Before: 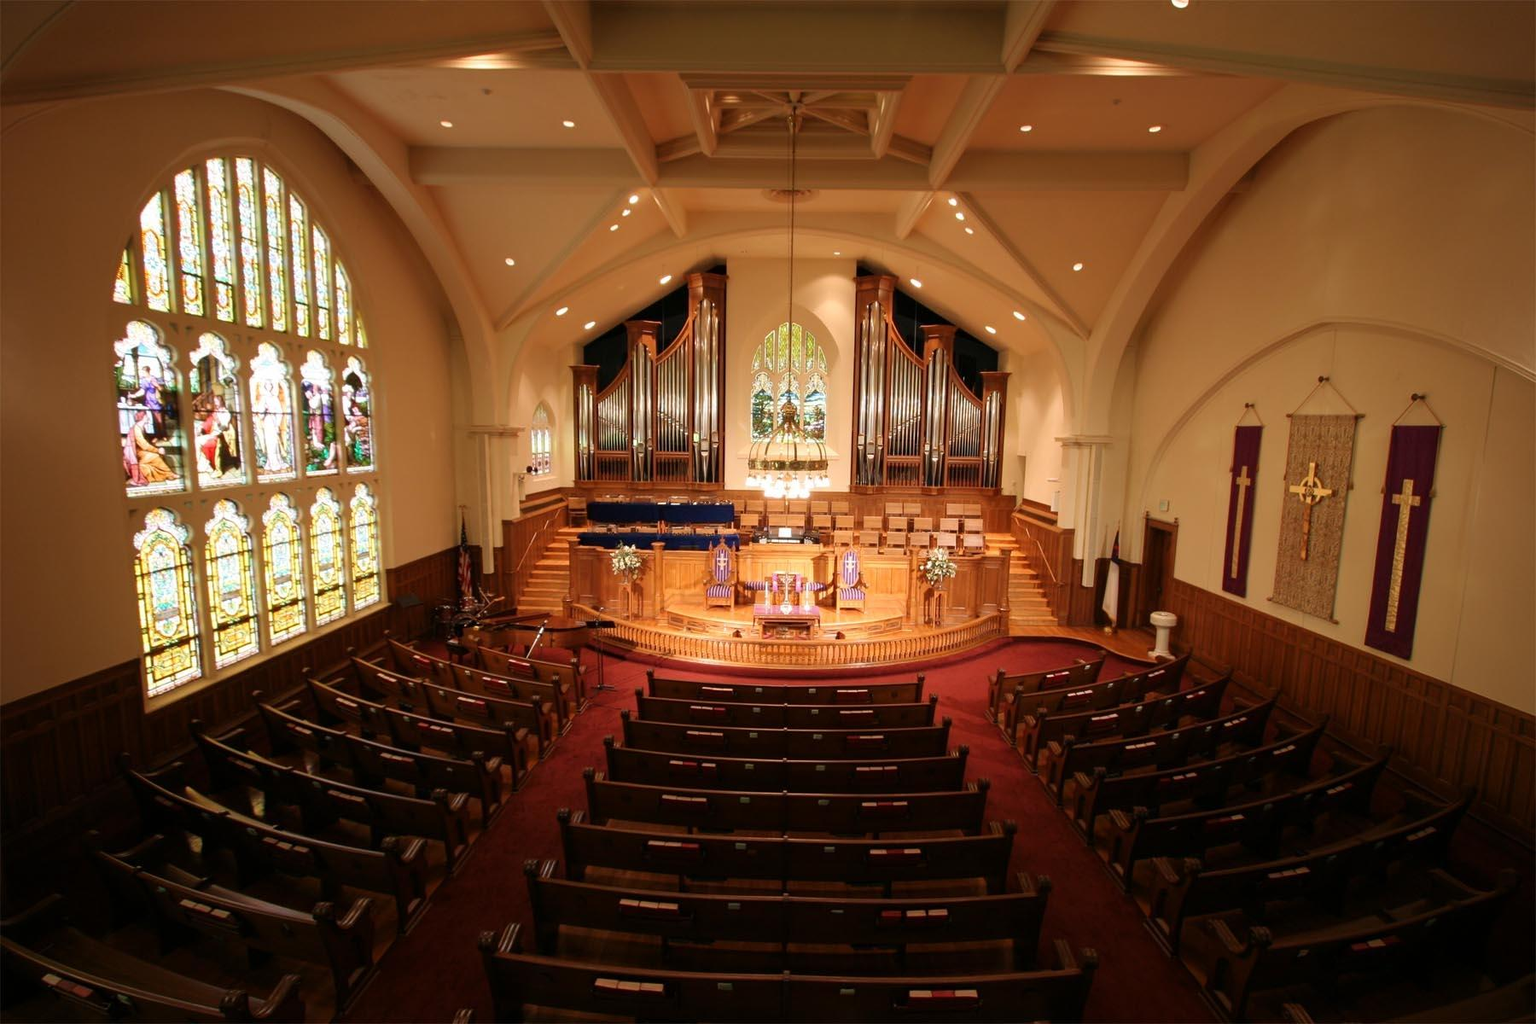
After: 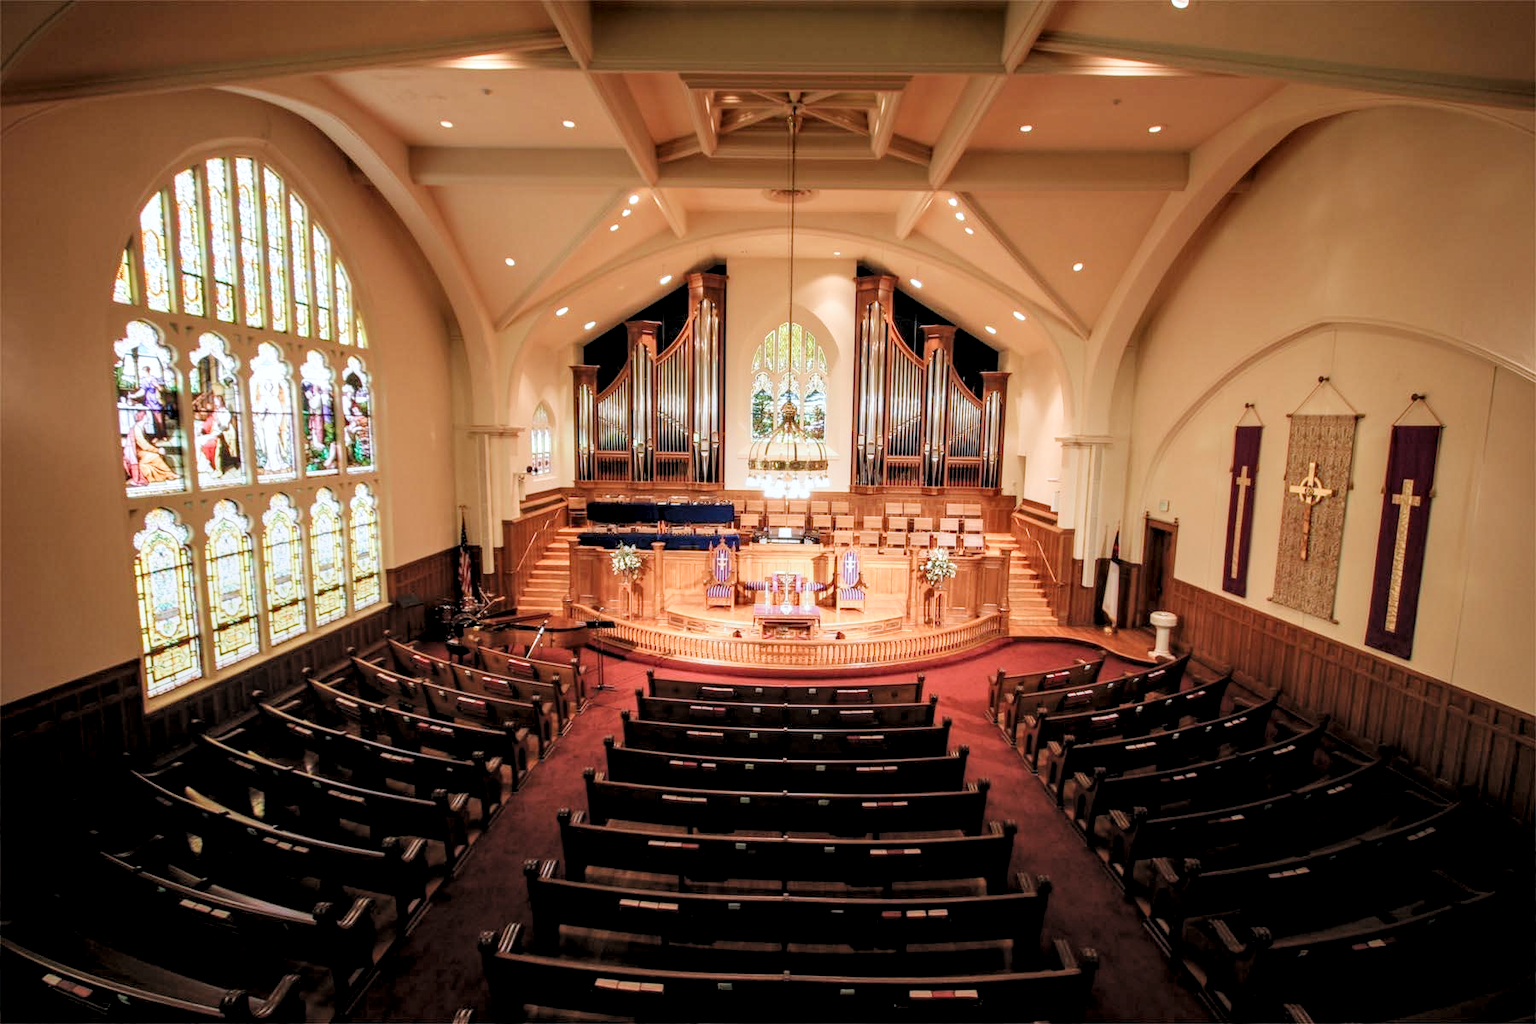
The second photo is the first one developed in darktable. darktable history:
color calibration: x 0.37, y 0.382, temperature 4306.34 K
exposure: black level correction 0, exposure 0.698 EV, compensate highlight preservation false
local contrast: highlights 77%, shadows 56%, detail 174%, midtone range 0.433
filmic rgb: black relative exposure -6.51 EV, white relative exposure 4.75 EV, hardness 3.15, contrast 0.793, preserve chrominance RGB euclidean norm, color science v5 (2021), contrast in shadows safe, contrast in highlights safe
